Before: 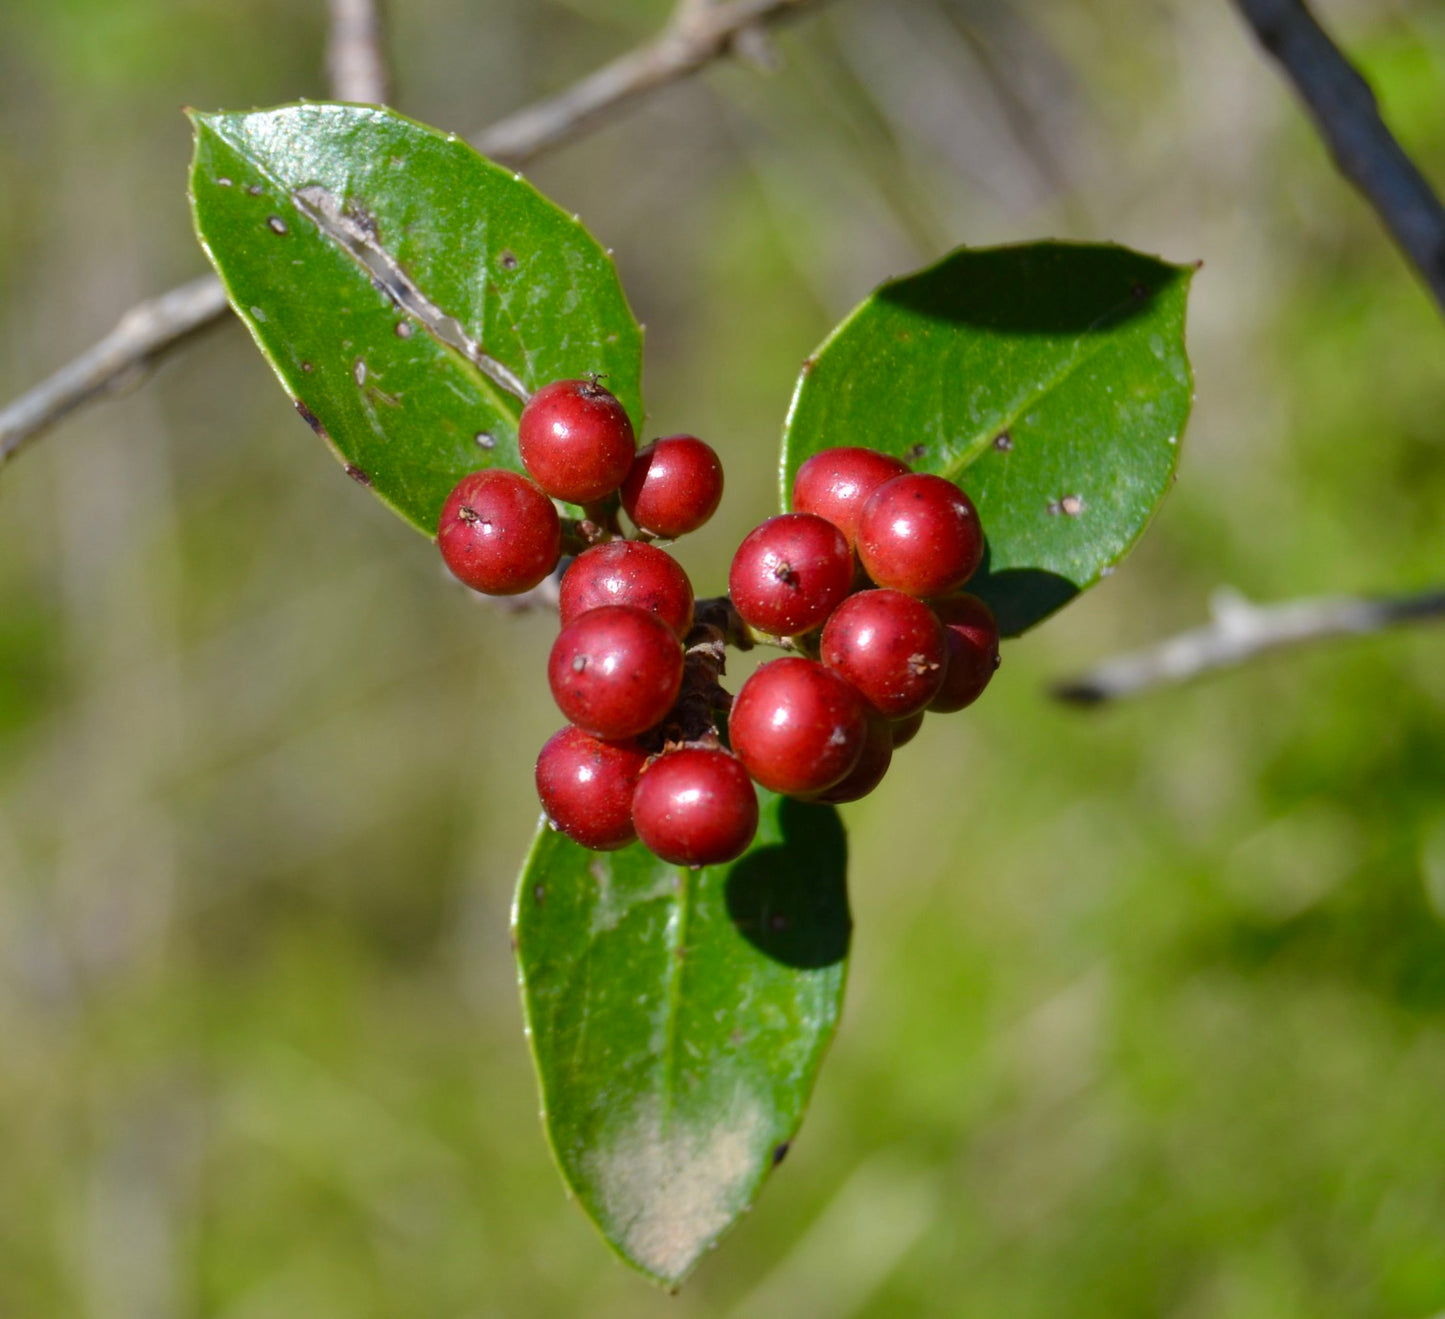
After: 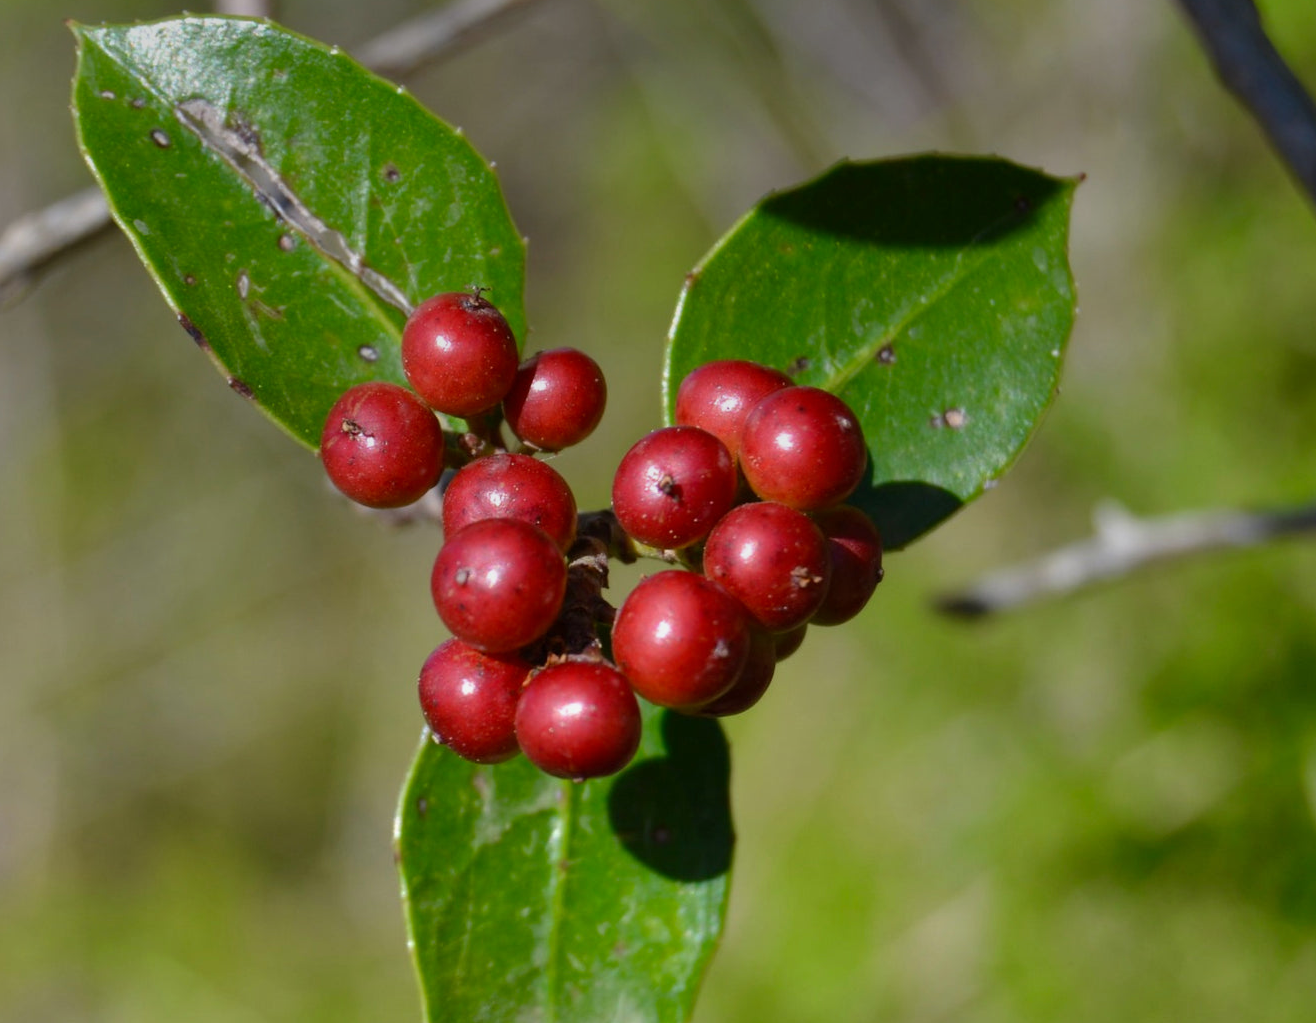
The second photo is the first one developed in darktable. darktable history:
crop: left 8.155%, top 6.611%, bottom 15.385%
graduated density: on, module defaults
